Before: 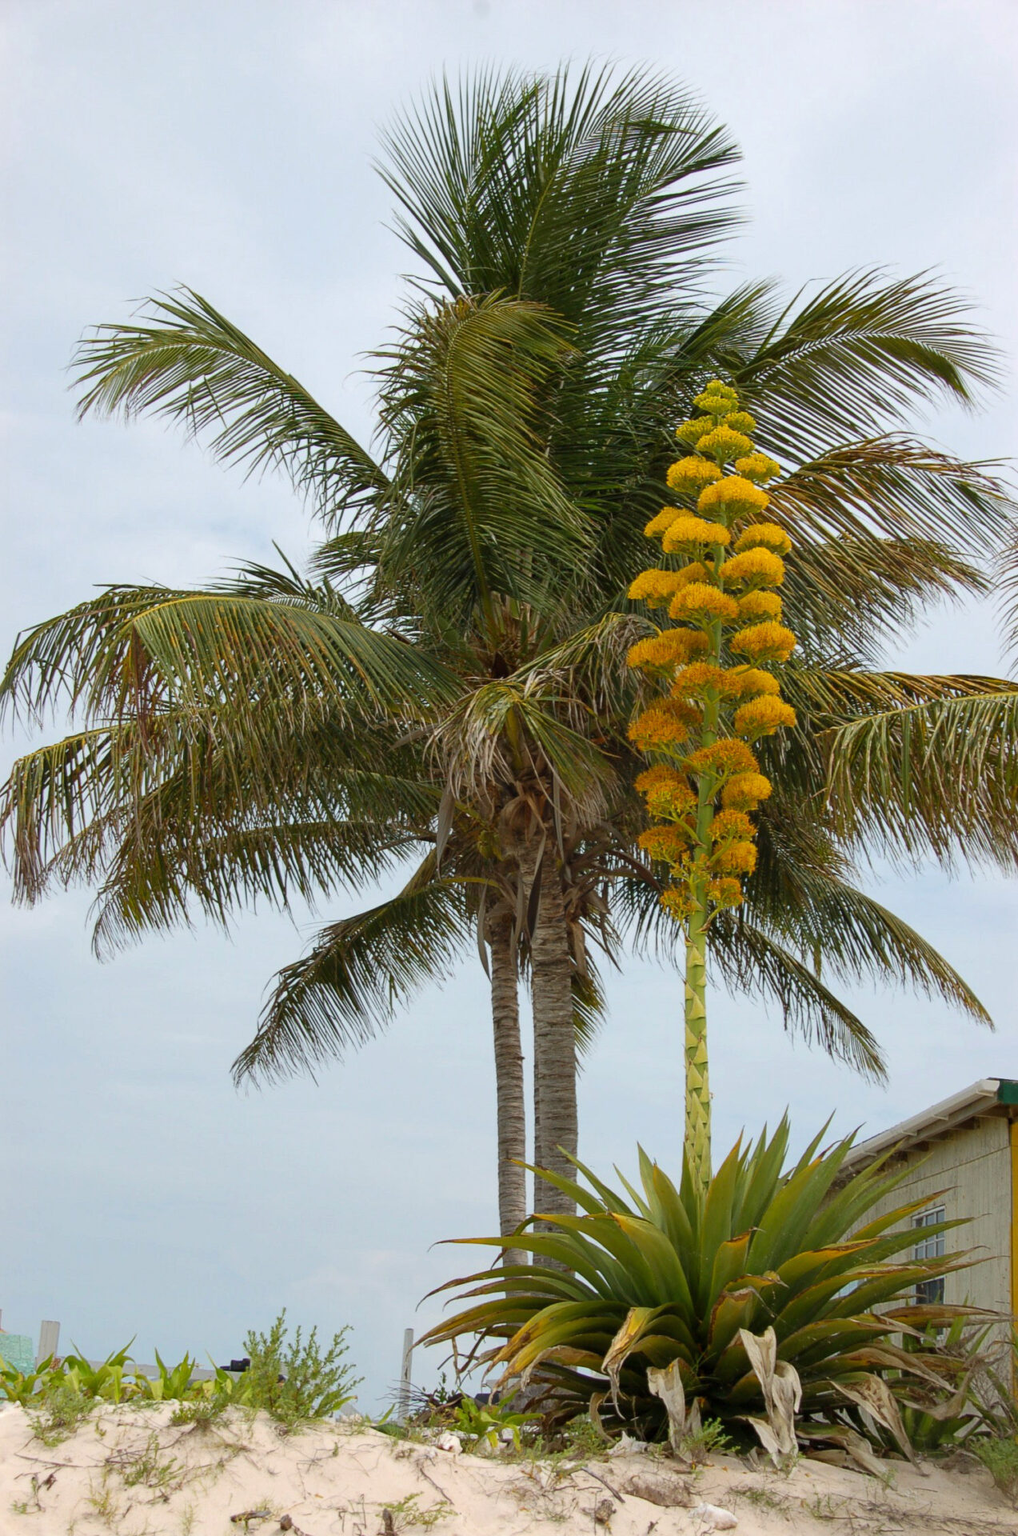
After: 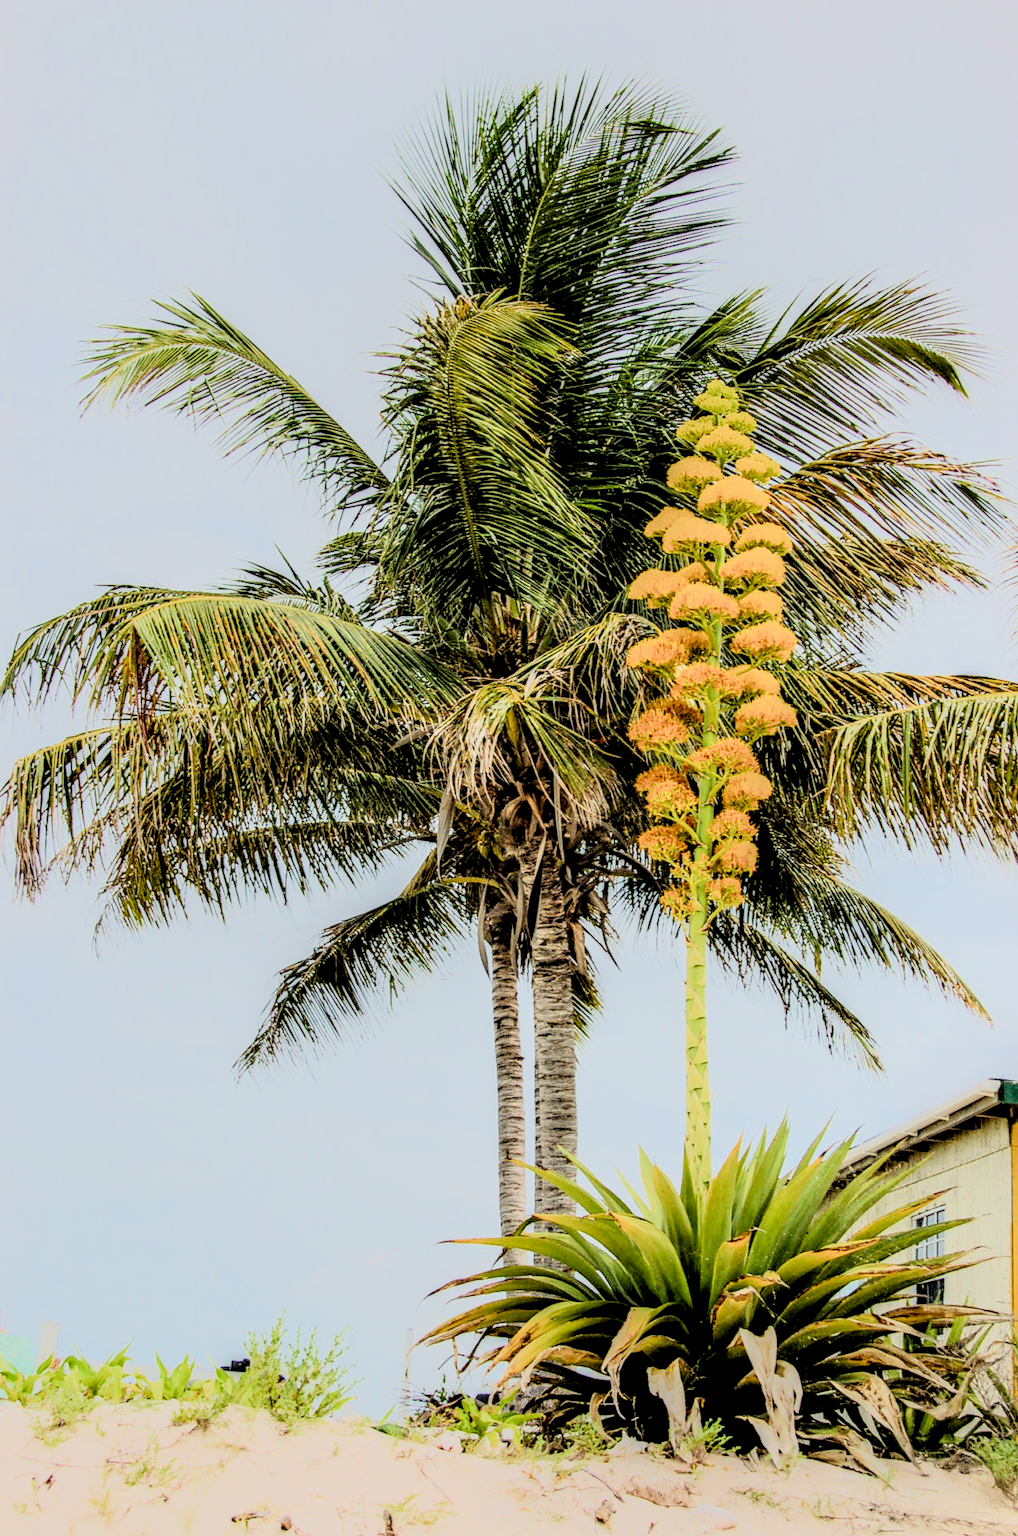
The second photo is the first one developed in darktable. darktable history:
rgb curve: curves: ch0 [(0, 0) (0.21, 0.15) (0.24, 0.21) (0.5, 0.75) (0.75, 0.96) (0.89, 0.99) (1, 1)]; ch1 [(0, 0.02) (0.21, 0.13) (0.25, 0.2) (0.5, 0.67) (0.75, 0.9) (0.89, 0.97) (1, 1)]; ch2 [(0, 0.02) (0.21, 0.13) (0.25, 0.2) (0.5, 0.67) (0.75, 0.9) (0.89, 0.97) (1, 1)], compensate middle gray true
exposure: black level correction 0, exposure 0.7 EV, compensate exposure bias true, compensate highlight preservation false
filmic rgb: black relative exposure -4.58 EV, white relative exposure 4.8 EV, threshold 3 EV, hardness 2.36, latitude 36.07%, contrast 1.048, highlights saturation mix 1.32%, shadows ↔ highlights balance 1.25%, color science v4 (2020), enable highlight reconstruction true
local contrast: highlights 19%, detail 186%
